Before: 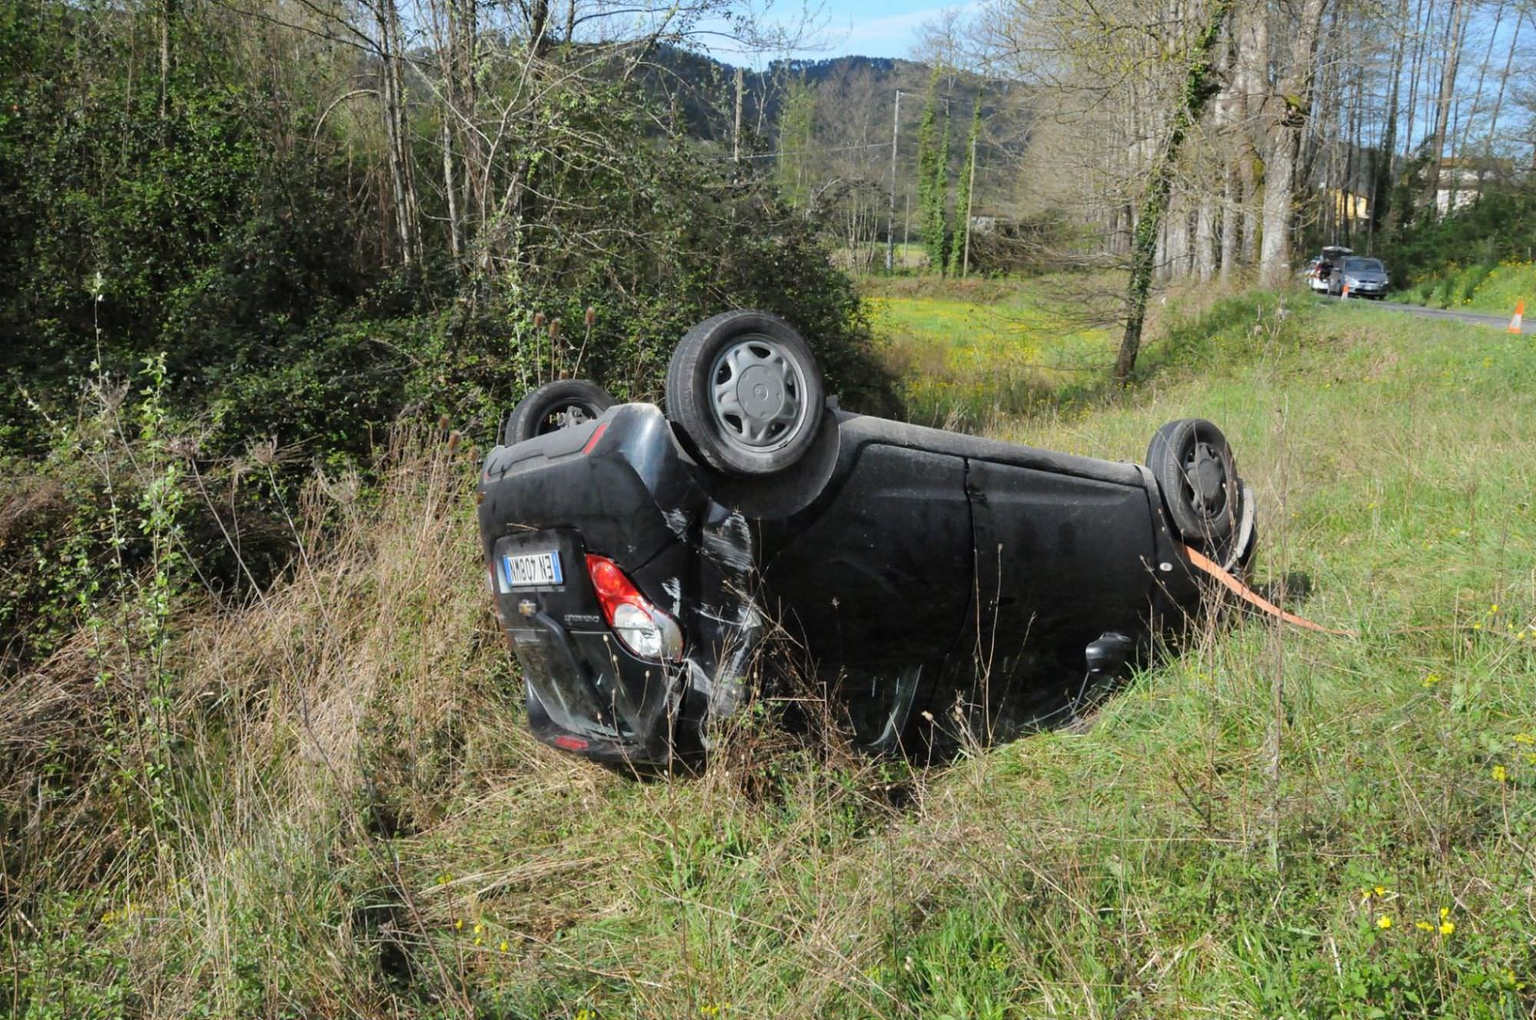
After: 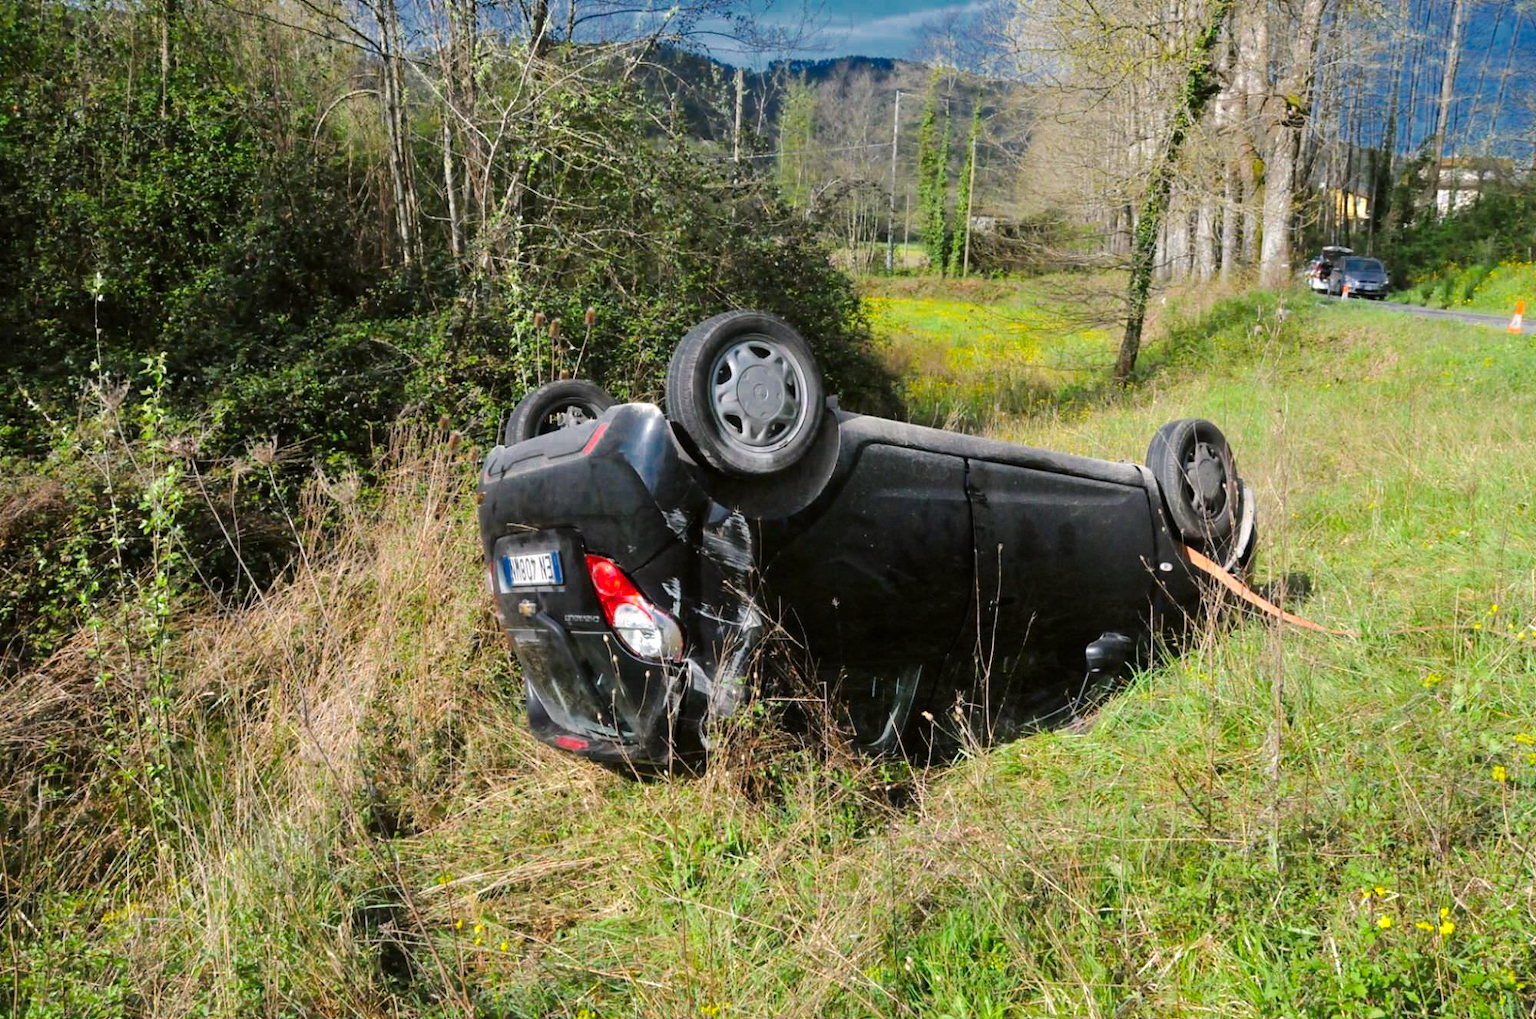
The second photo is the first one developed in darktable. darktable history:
contrast brightness saturation: contrast 0.039, saturation 0.157
color zones: curves: ch0 [(0, 0.497) (0.143, 0.5) (0.286, 0.5) (0.429, 0.483) (0.571, 0.116) (0.714, -0.006) (0.857, 0.28) (1, 0.497)]
color correction: highlights a* 3.01, highlights b* -1.09, shadows a* -0.059, shadows b* 2.38, saturation 0.978
color balance rgb: shadows lift › chroma 0.873%, shadows lift › hue 114.57°, perceptual saturation grading › global saturation 10.073%, perceptual brilliance grading › mid-tones 9.569%, perceptual brilliance grading › shadows 15.706%, contrast 14.381%
